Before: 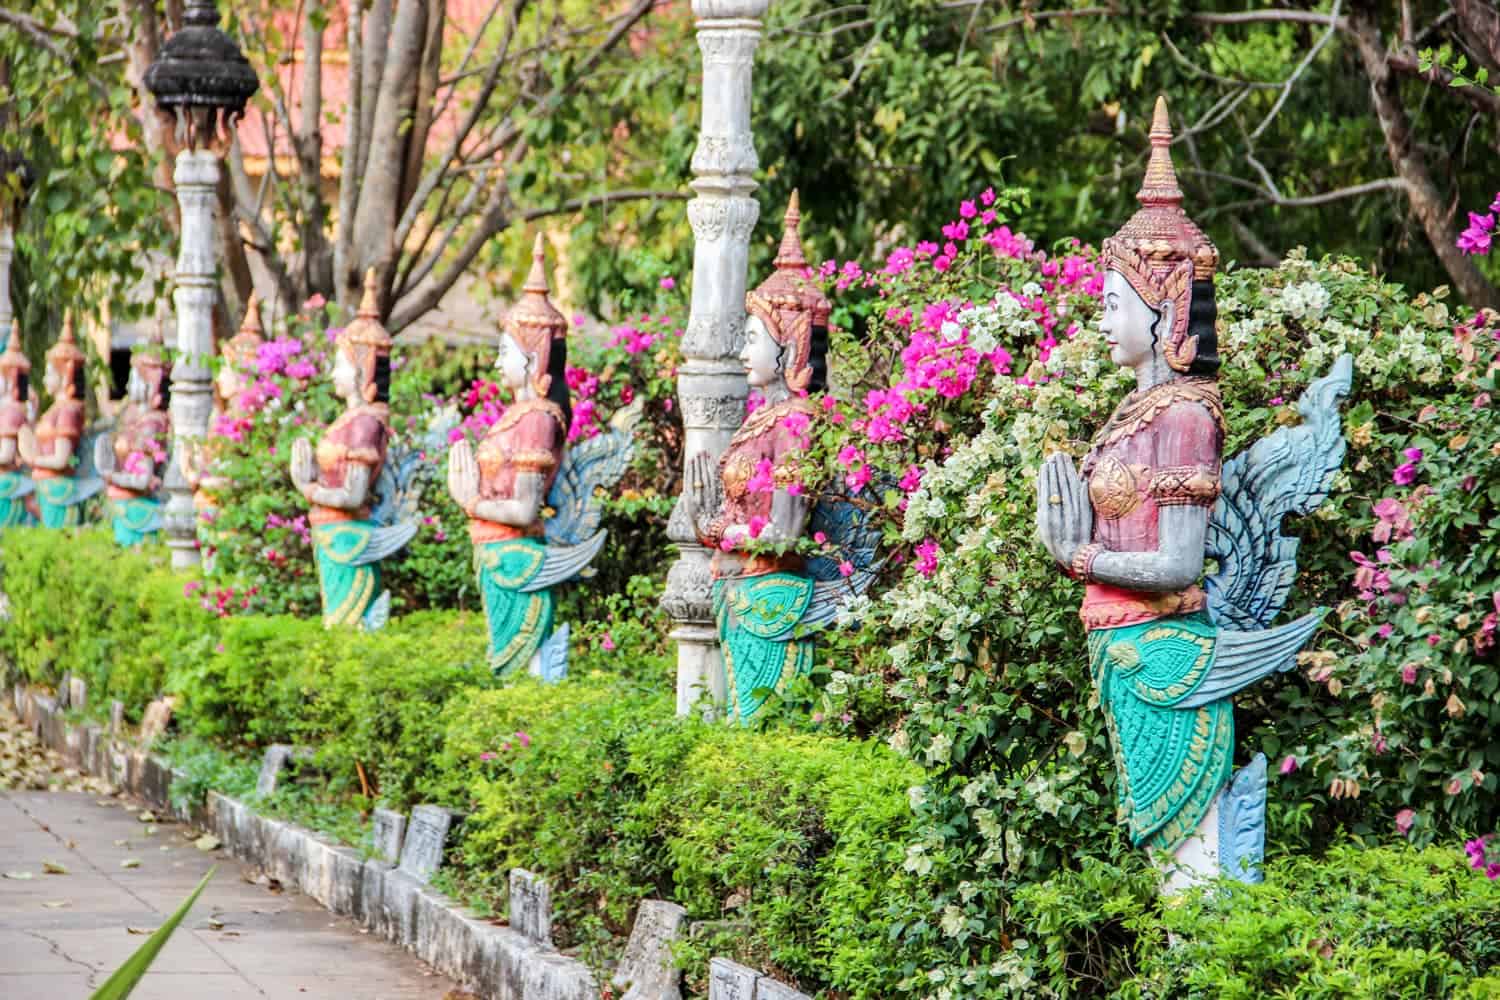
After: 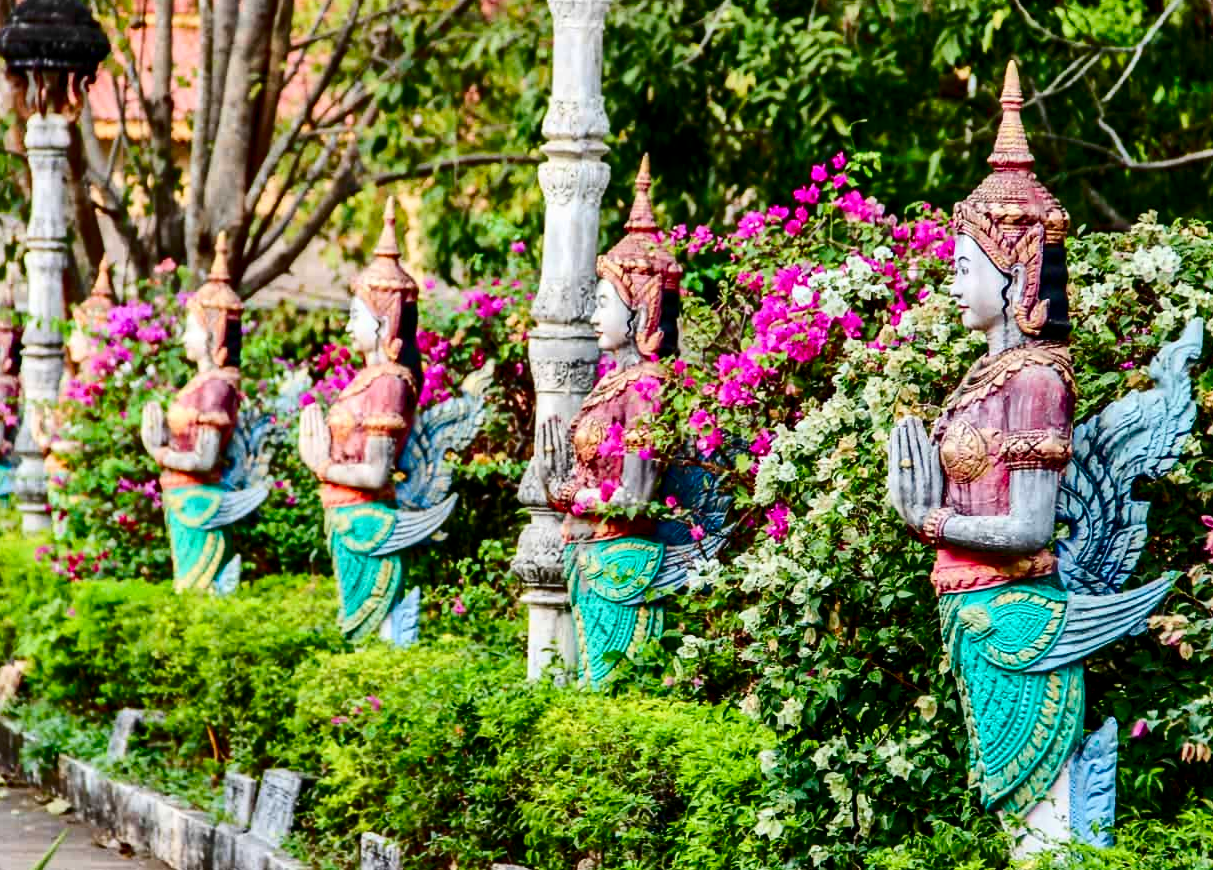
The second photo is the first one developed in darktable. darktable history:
contrast brightness saturation: contrast 0.237, brightness -0.23, saturation 0.135
crop: left 9.934%, top 3.632%, right 9.188%, bottom 9.329%
color balance rgb: global offset › luminance -0.257%, perceptual saturation grading › global saturation 20%, perceptual saturation grading › highlights -25.177%, perceptual saturation grading › shadows 25.385%, global vibrance 9.928%
shadows and highlights: soften with gaussian
